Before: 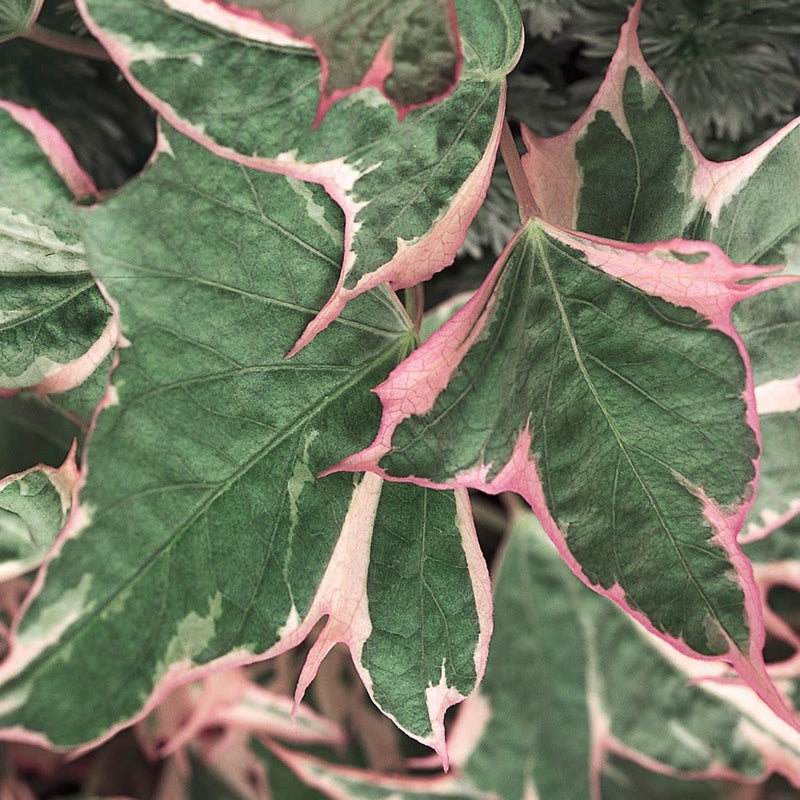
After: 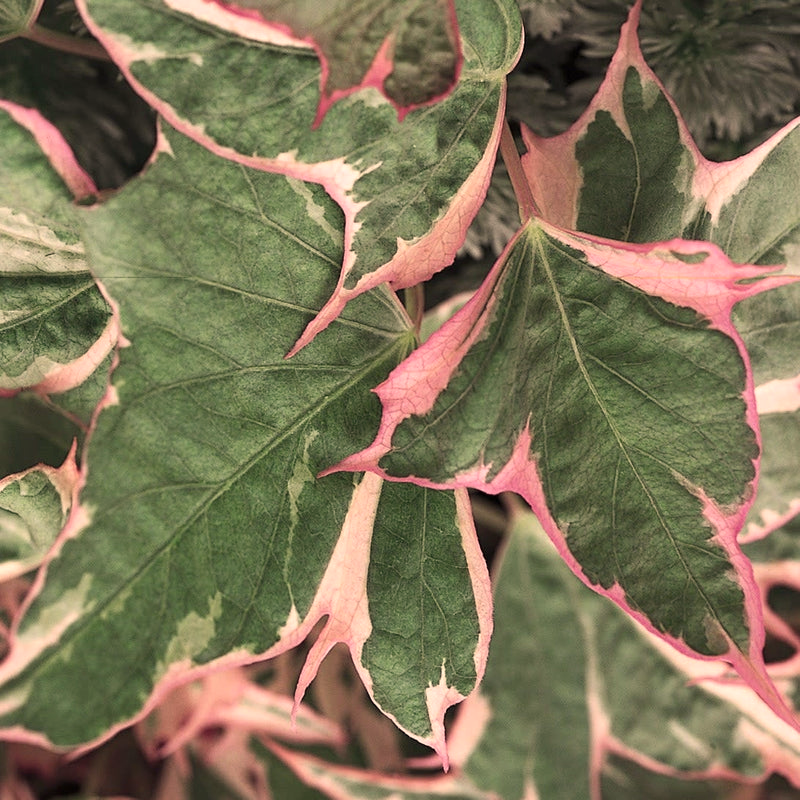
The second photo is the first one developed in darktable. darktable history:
color correction: highlights a* 11.33, highlights b* 11.99
